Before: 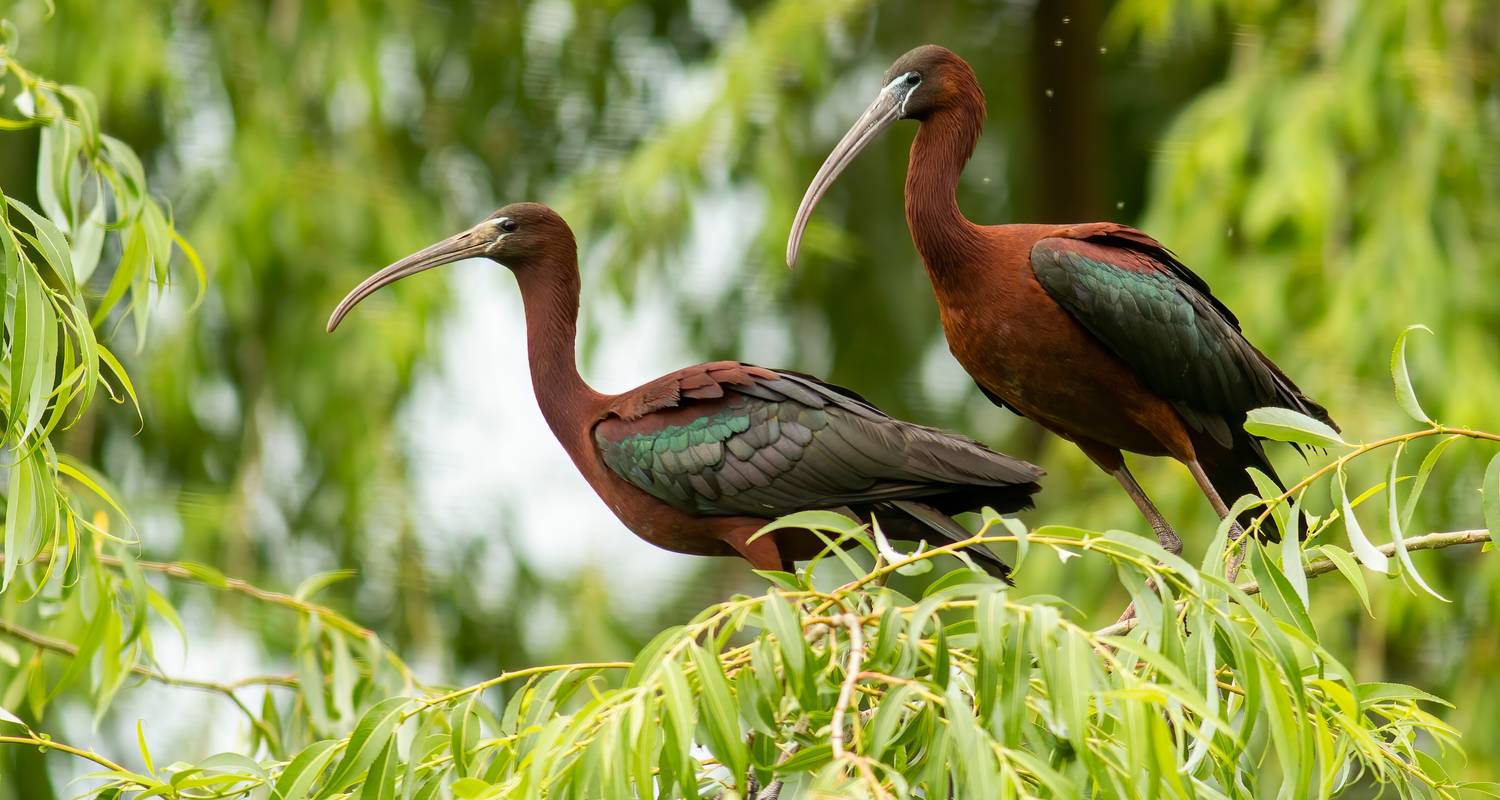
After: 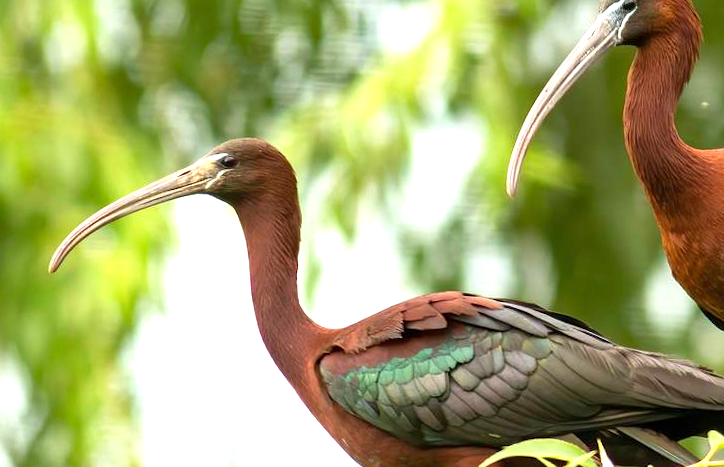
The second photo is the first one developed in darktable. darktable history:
crop: left 17.835%, top 7.675%, right 32.881%, bottom 32.213%
rotate and perspective: rotation -1.42°, crop left 0.016, crop right 0.984, crop top 0.035, crop bottom 0.965
exposure: exposure 0.95 EV, compensate highlight preservation false
